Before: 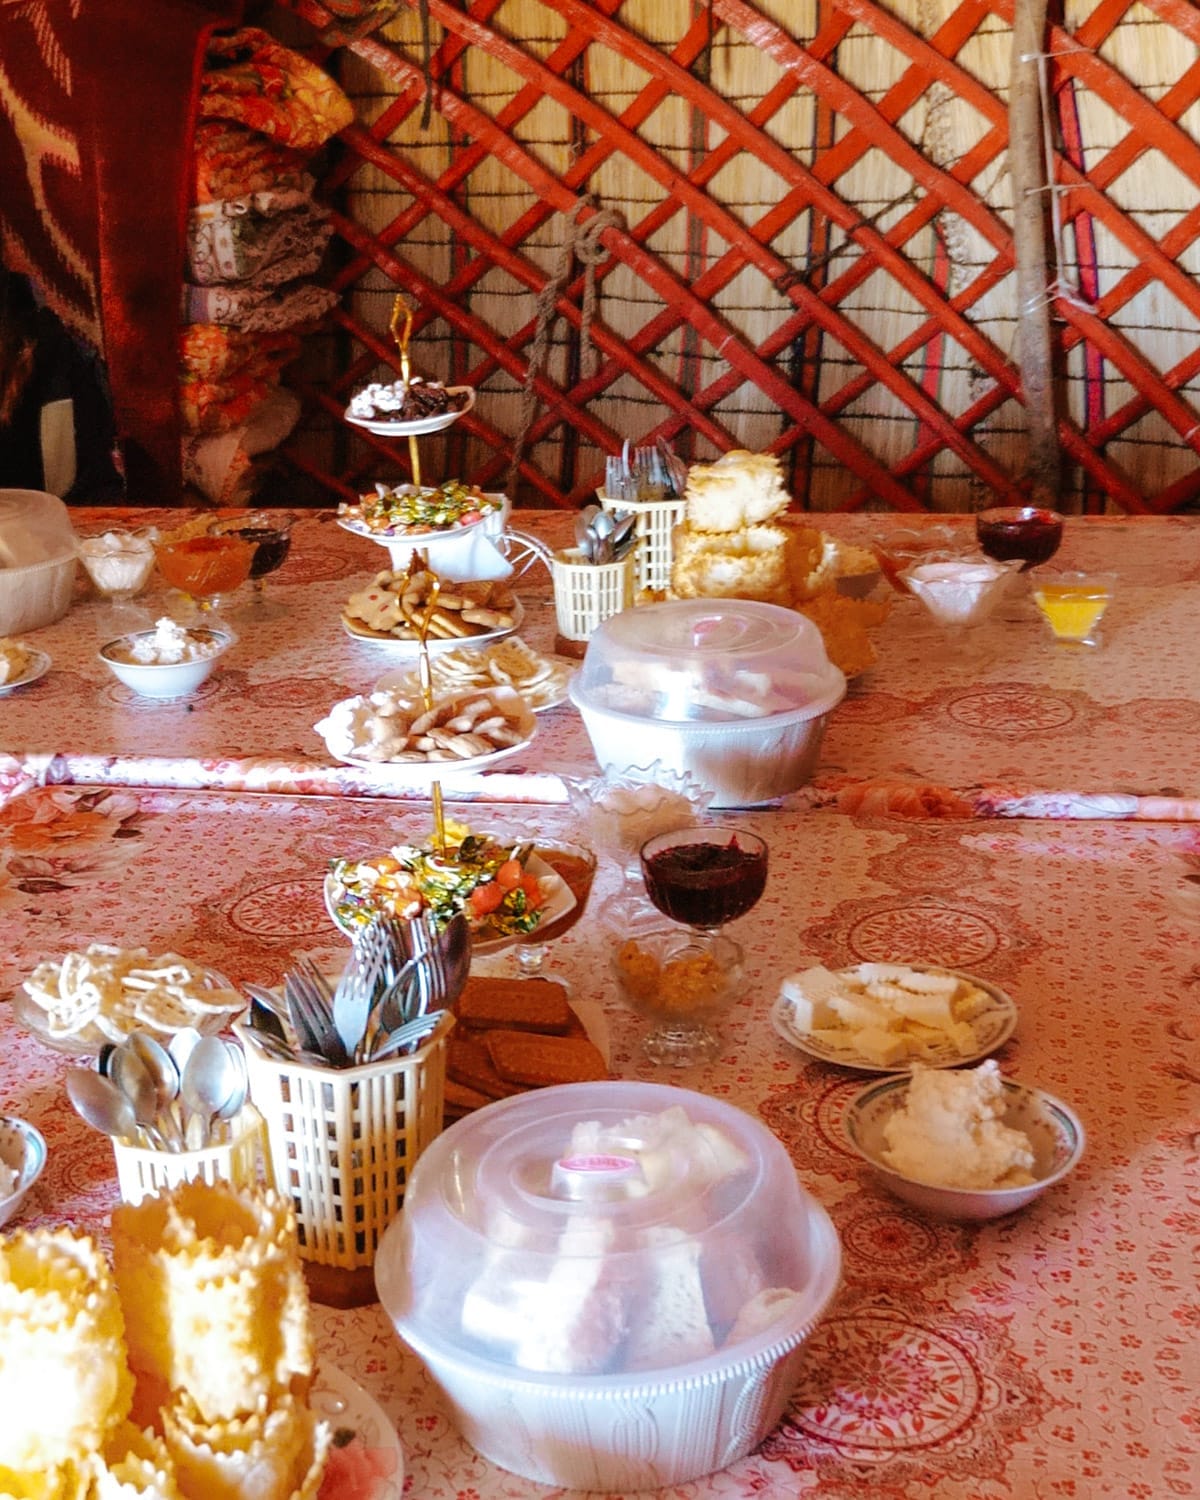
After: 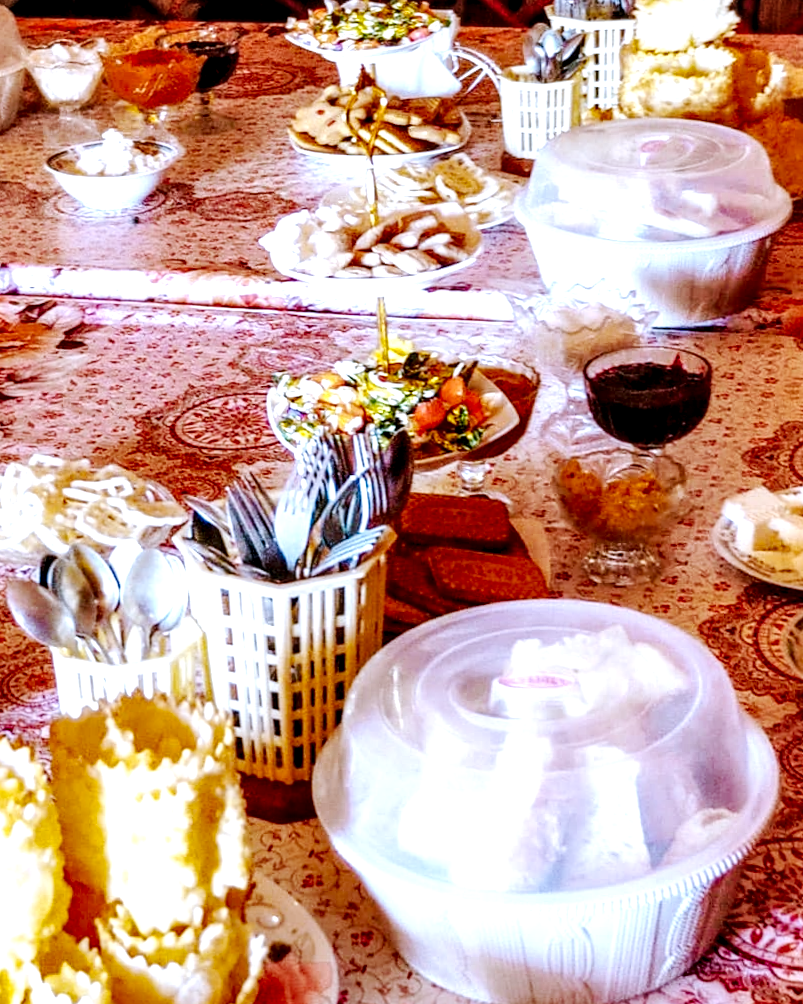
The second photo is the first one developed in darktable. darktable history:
white balance: red 0.948, green 1.02, blue 1.176
local contrast: highlights 65%, shadows 54%, detail 169%, midtone range 0.514
crop and rotate: angle -0.82°, left 3.85%, top 31.828%, right 27.992%
base curve: curves: ch0 [(0, 0) (0.032, 0.025) (0.121, 0.166) (0.206, 0.329) (0.605, 0.79) (1, 1)], preserve colors none
